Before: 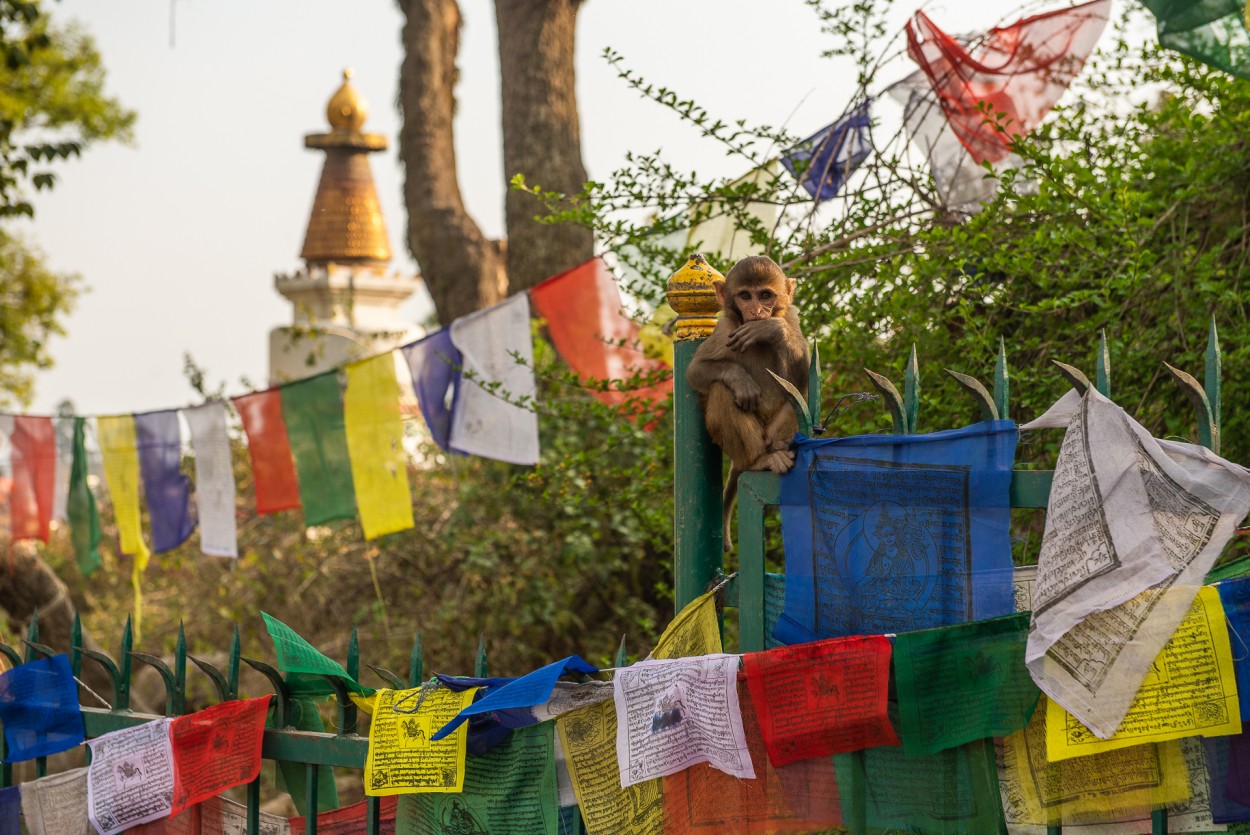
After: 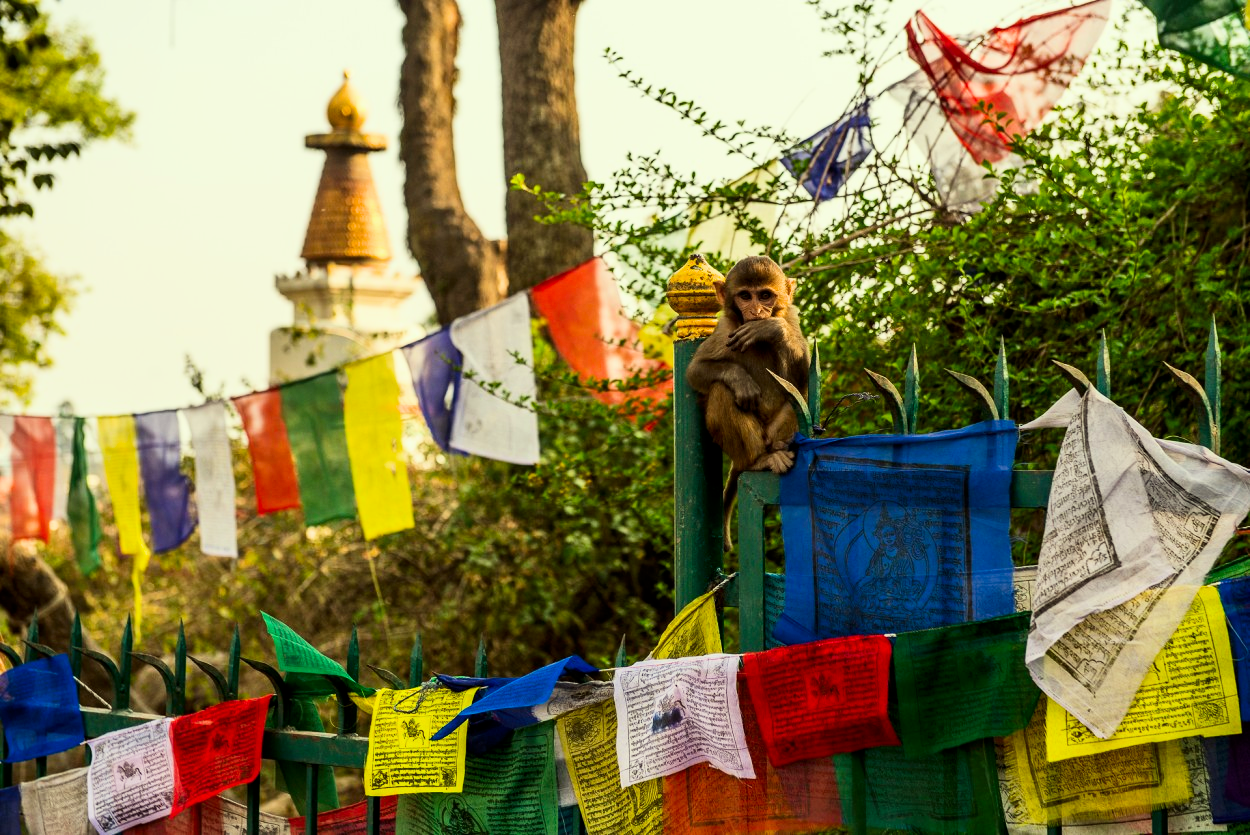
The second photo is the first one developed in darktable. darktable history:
exposure: exposure 0.584 EV, compensate highlight preservation false
color correction: highlights a* -5.64, highlights b* 11.14
contrast brightness saturation: contrast 0.121, brightness -0.123, saturation 0.199
filmic rgb: middle gray luminance 12.7%, black relative exposure -10.13 EV, white relative exposure 3.47 EV, target black luminance 0%, hardness 5.73, latitude 45.25%, contrast 1.232, highlights saturation mix 4.88%, shadows ↔ highlights balance 27.63%
